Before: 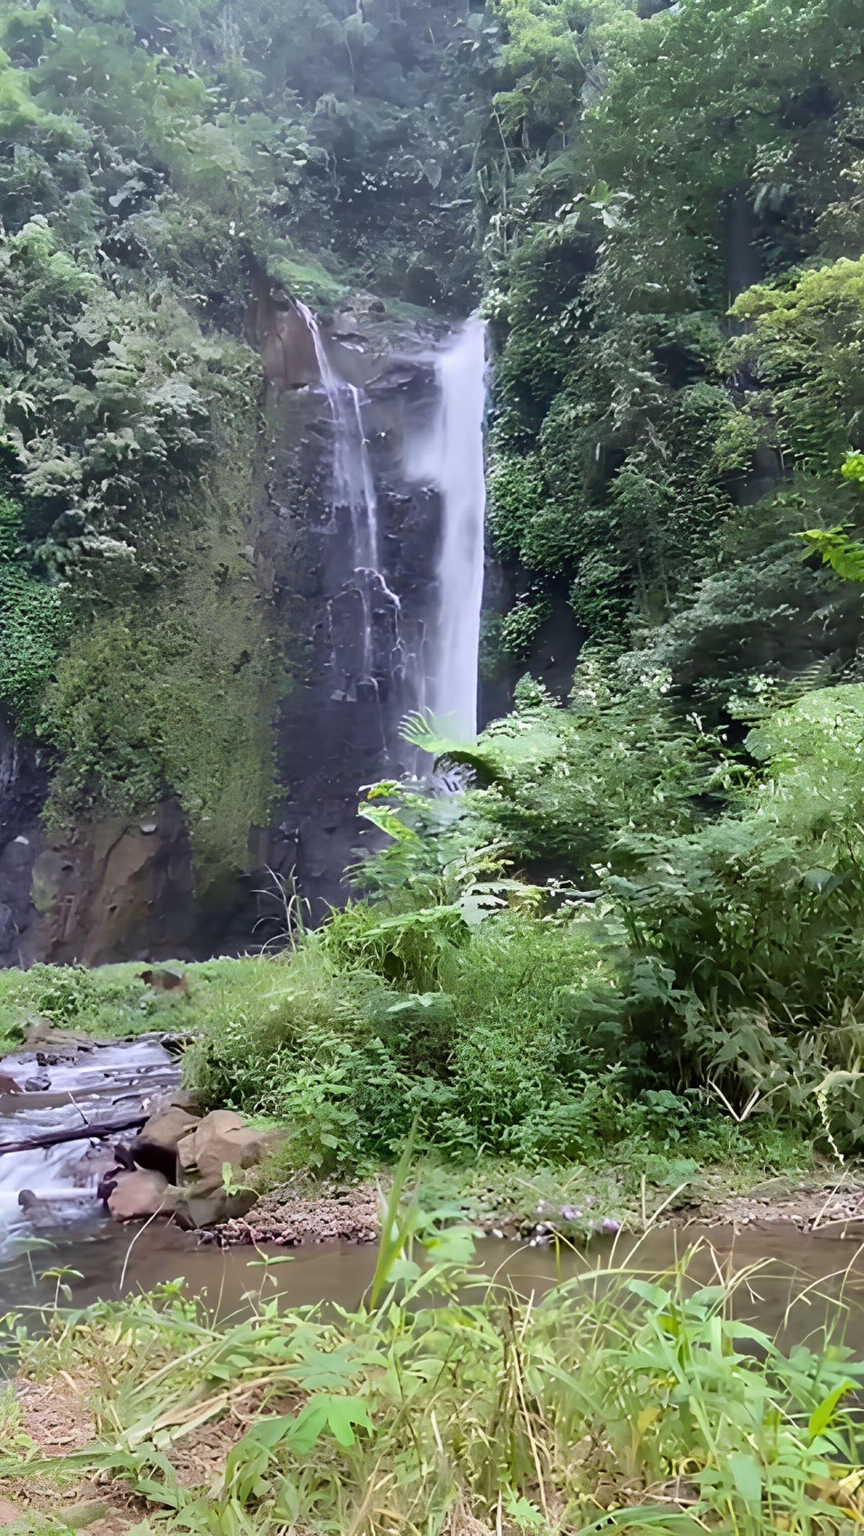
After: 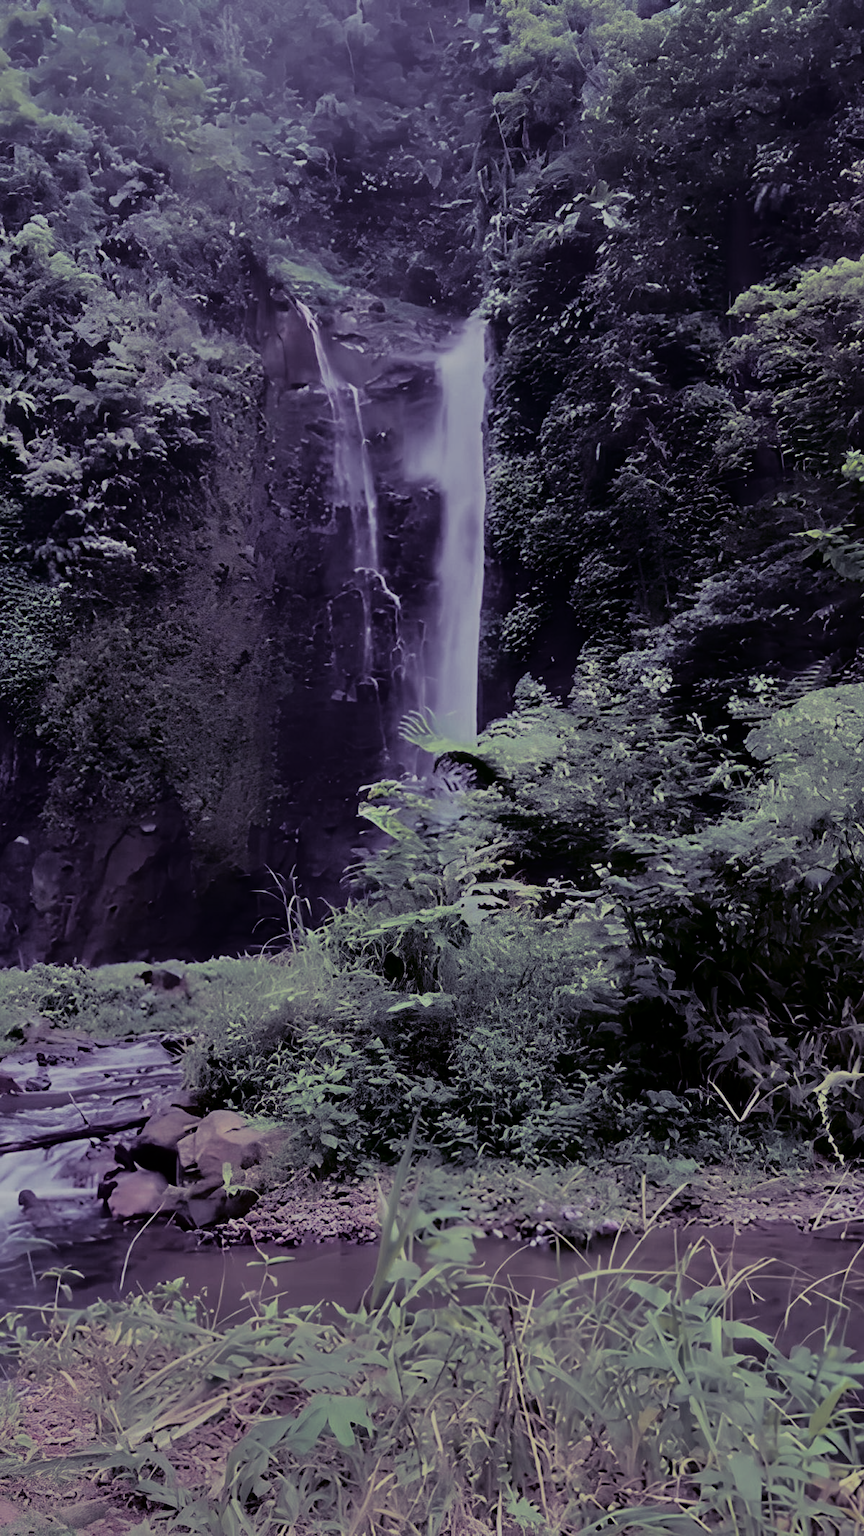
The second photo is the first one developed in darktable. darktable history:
shadows and highlights: shadows -30, highlights 30
split-toning: shadows › hue 255.6°, shadows › saturation 0.66, highlights › hue 43.2°, highlights › saturation 0.68, balance -50.1
tone curve: curves: ch0 [(0.003, 0) (0.066, 0.017) (0.163, 0.09) (0.264, 0.238) (0.395, 0.421) (0.517, 0.56) (0.688, 0.743) (0.791, 0.814) (1, 1)]; ch1 [(0, 0) (0.164, 0.115) (0.337, 0.332) (0.39, 0.398) (0.464, 0.461) (0.501, 0.5) (0.507, 0.503) (0.534, 0.537) (0.577, 0.59) (0.652, 0.681) (0.733, 0.749) (0.811, 0.796) (1, 1)]; ch2 [(0, 0) (0.337, 0.382) (0.464, 0.476) (0.501, 0.502) (0.527, 0.54) (0.551, 0.565) (0.6, 0.59) (0.687, 0.675) (1, 1)], color space Lab, independent channels, preserve colors none
tone equalizer: -8 EV -2 EV, -7 EV -2 EV, -6 EV -2 EV, -5 EV -2 EV, -4 EV -2 EV, -3 EV -2 EV, -2 EV -2 EV, -1 EV -1.63 EV, +0 EV -2 EV
exposure: black level correction -0.005, exposure 0.622 EV, compensate highlight preservation false
